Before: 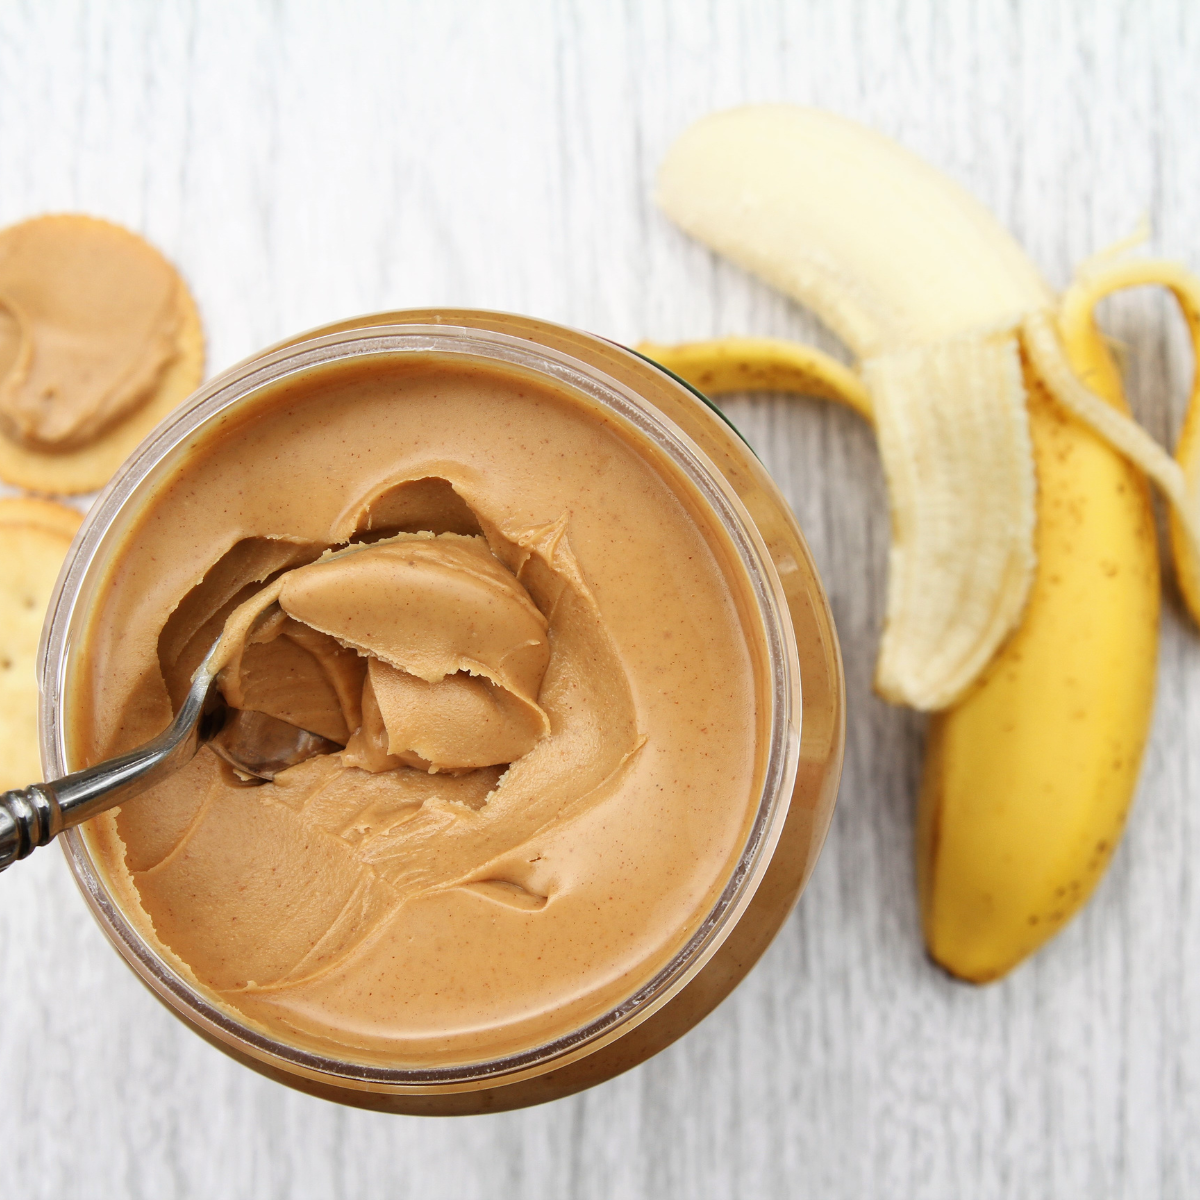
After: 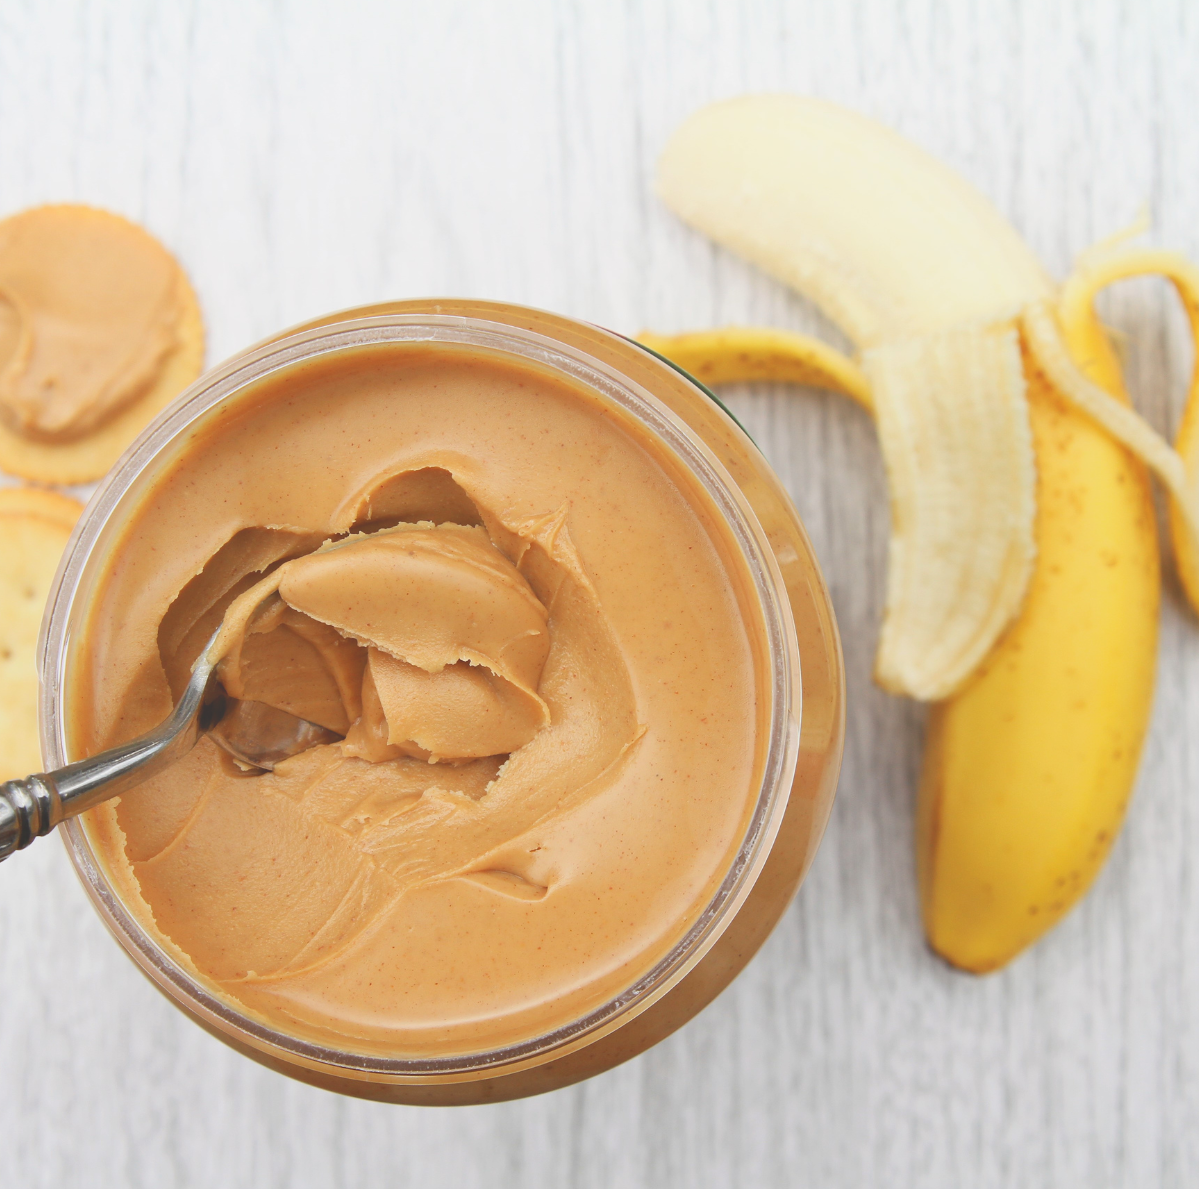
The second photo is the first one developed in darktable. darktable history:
crop: top 0.896%, right 0.045%
local contrast: detail 69%
